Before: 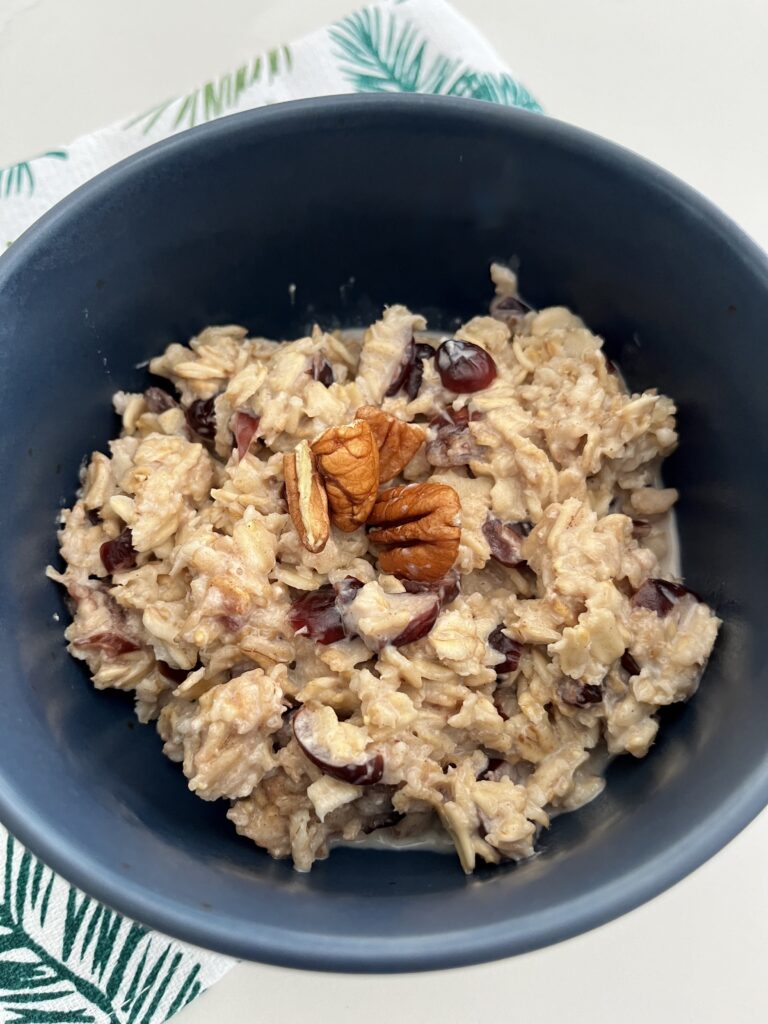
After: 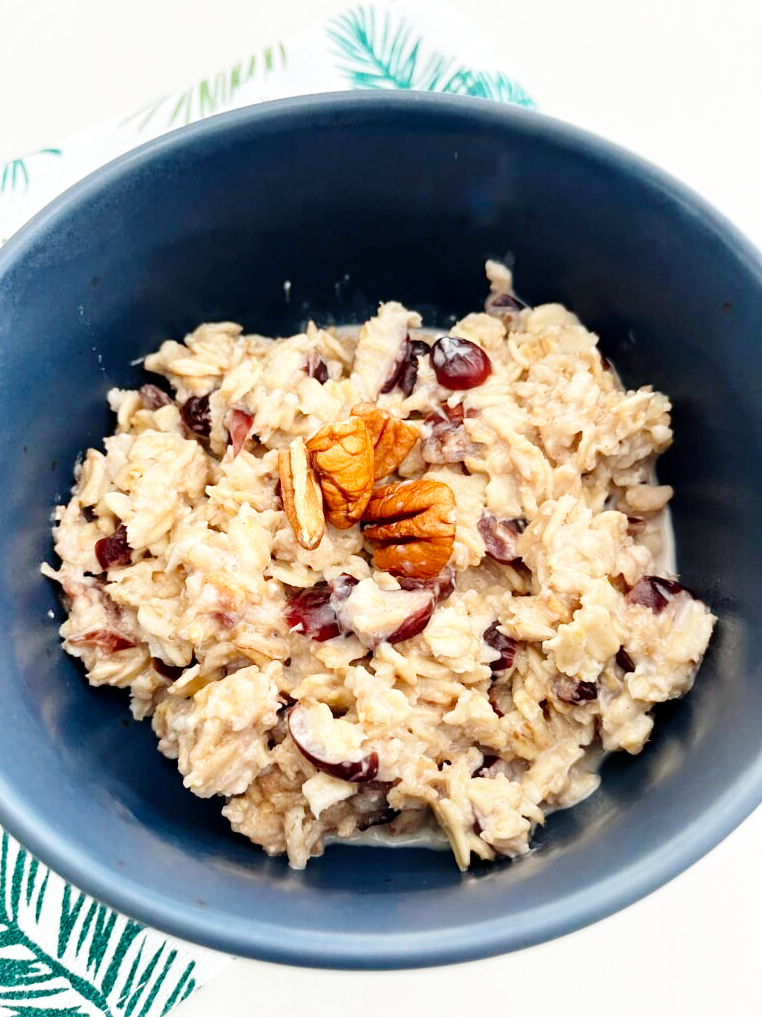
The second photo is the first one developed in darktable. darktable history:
tone equalizer: edges refinement/feathering 500, mask exposure compensation -1.57 EV, preserve details no
exposure: compensate exposure bias true, compensate highlight preservation false
crop and rotate: left 0.73%, top 0.383%, bottom 0.296%
base curve: curves: ch0 [(0, 0) (0.008, 0.007) (0.022, 0.029) (0.048, 0.089) (0.092, 0.197) (0.191, 0.399) (0.275, 0.534) (0.357, 0.65) (0.477, 0.78) (0.542, 0.833) (0.799, 0.973) (1, 1)], preserve colors none
